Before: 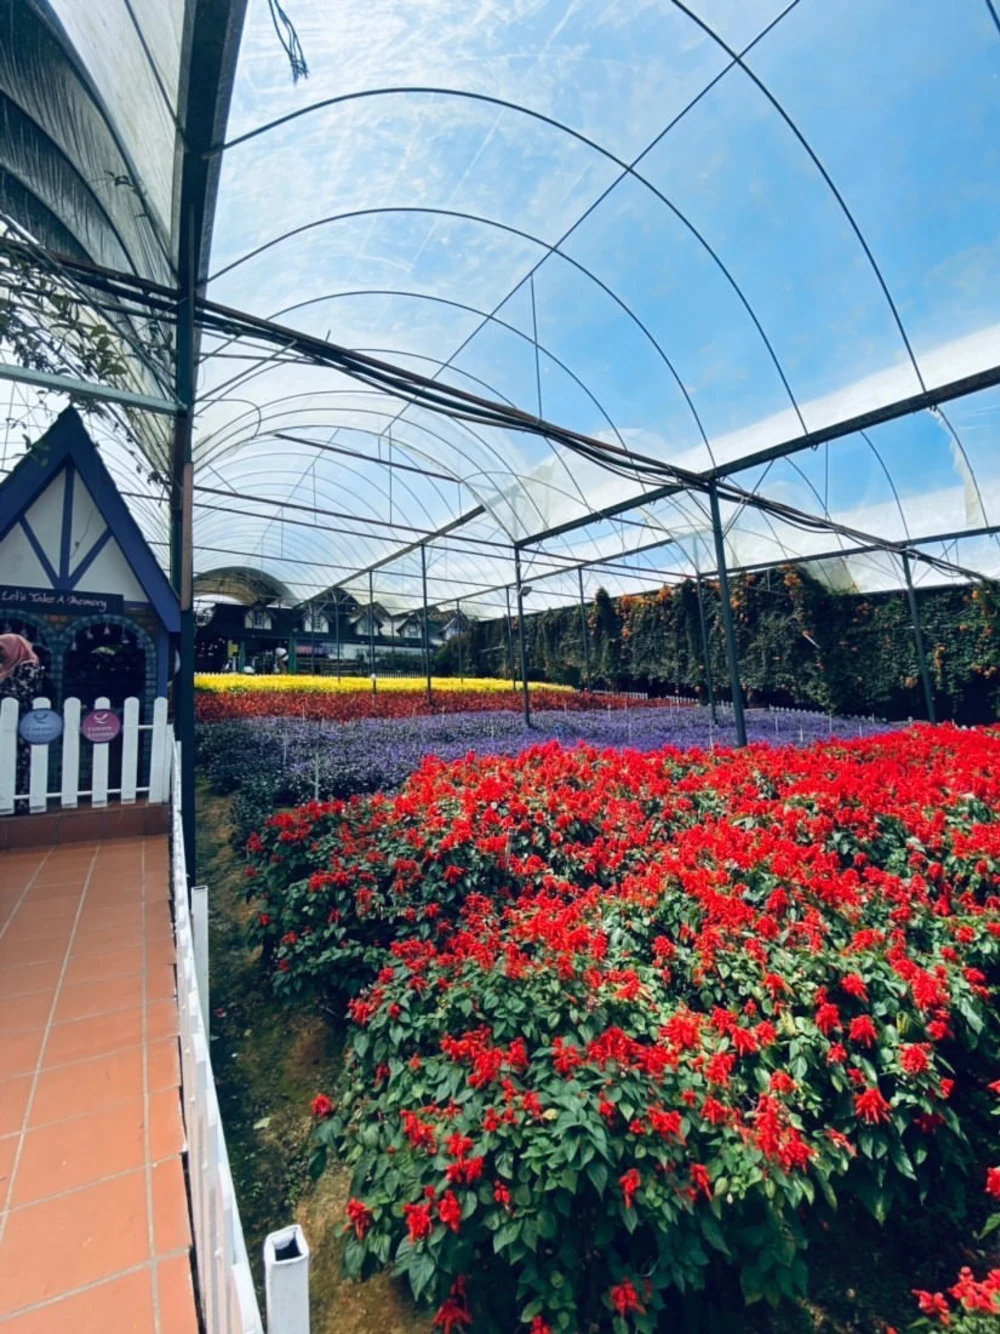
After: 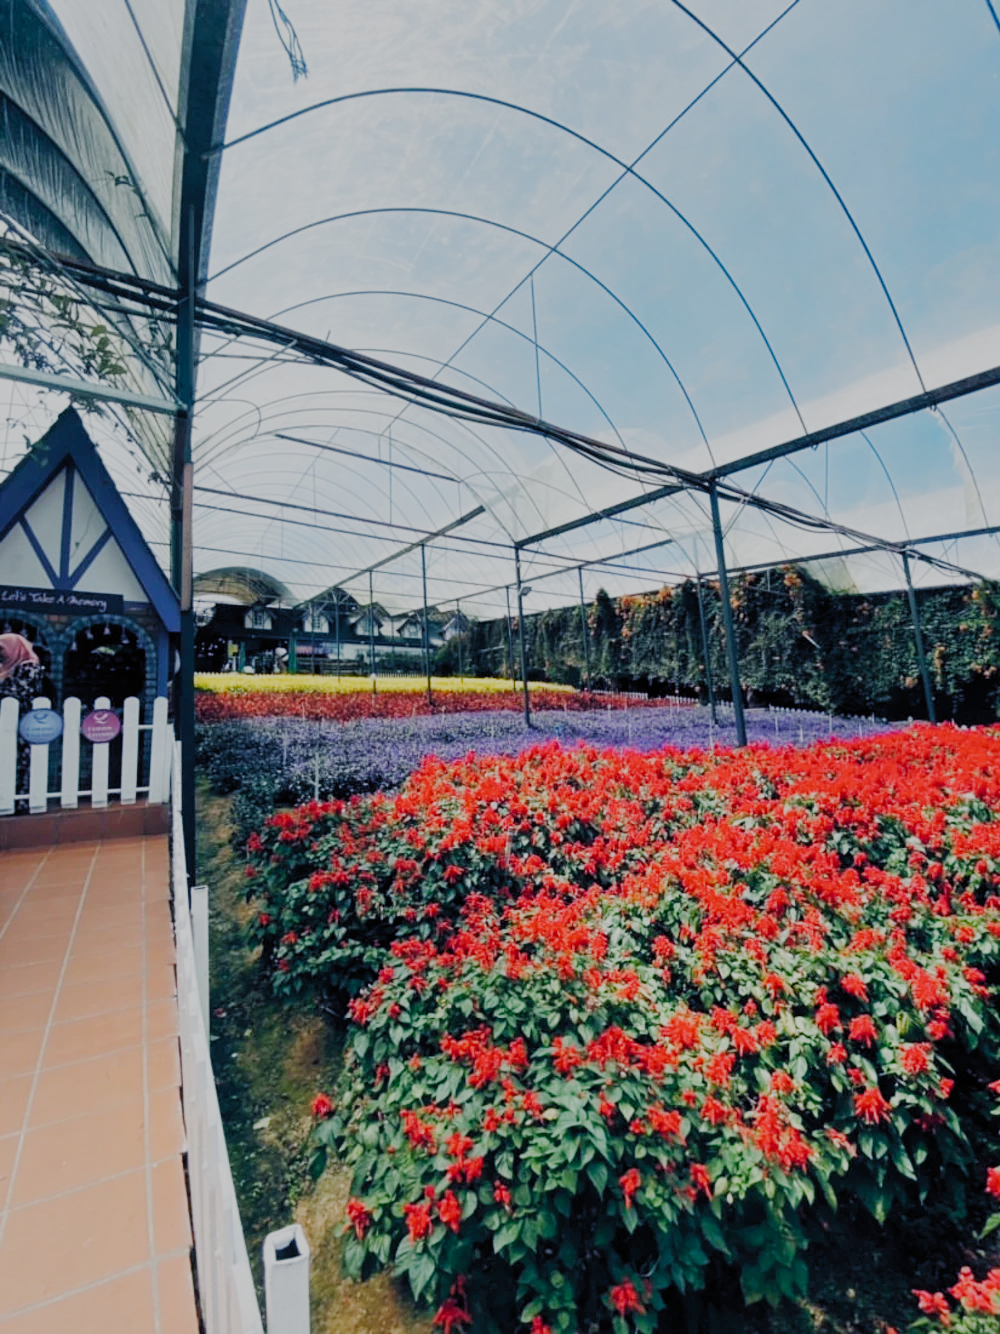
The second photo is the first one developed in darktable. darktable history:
shadows and highlights: shadows 25.64, white point adjustment -2.85, highlights -30.13, highlights color adjustment 0.697%
filmic rgb: black relative exposure -6.17 EV, white relative exposure 6.96 EV, threshold 5.98 EV, hardness 2.27, preserve chrominance no, color science v5 (2021), contrast in shadows safe, contrast in highlights safe, enable highlight reconstruction true
exposure: exposure 0.732 EV, compensate highlight preservation false
